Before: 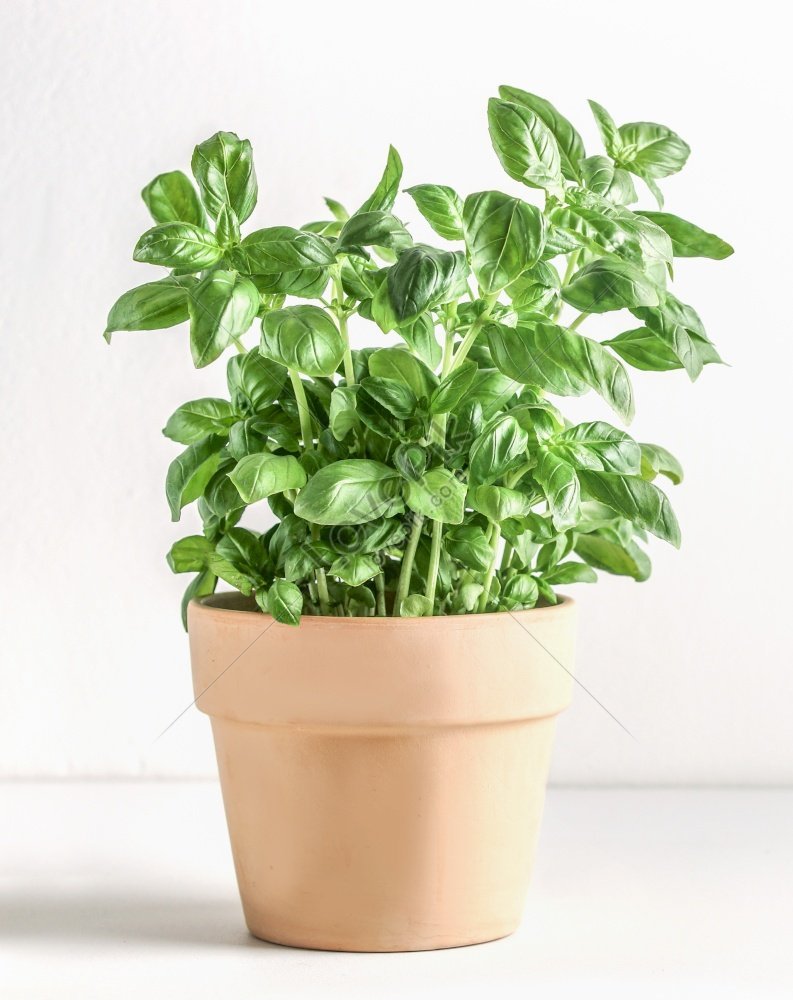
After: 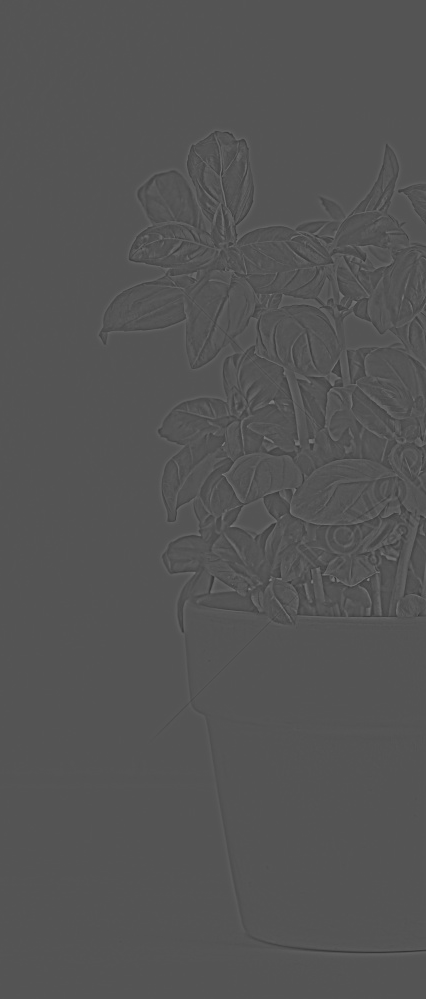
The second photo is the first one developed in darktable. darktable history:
highpass: sharpness 6%, contrast boost 7.63%
contrast brightness saturation: contrast 0.13, brightness -0.24, saturation 0.14
crop: left 0.587%, right 45.588%, bottom 0.086%
tone equalizer: on, module defaults
